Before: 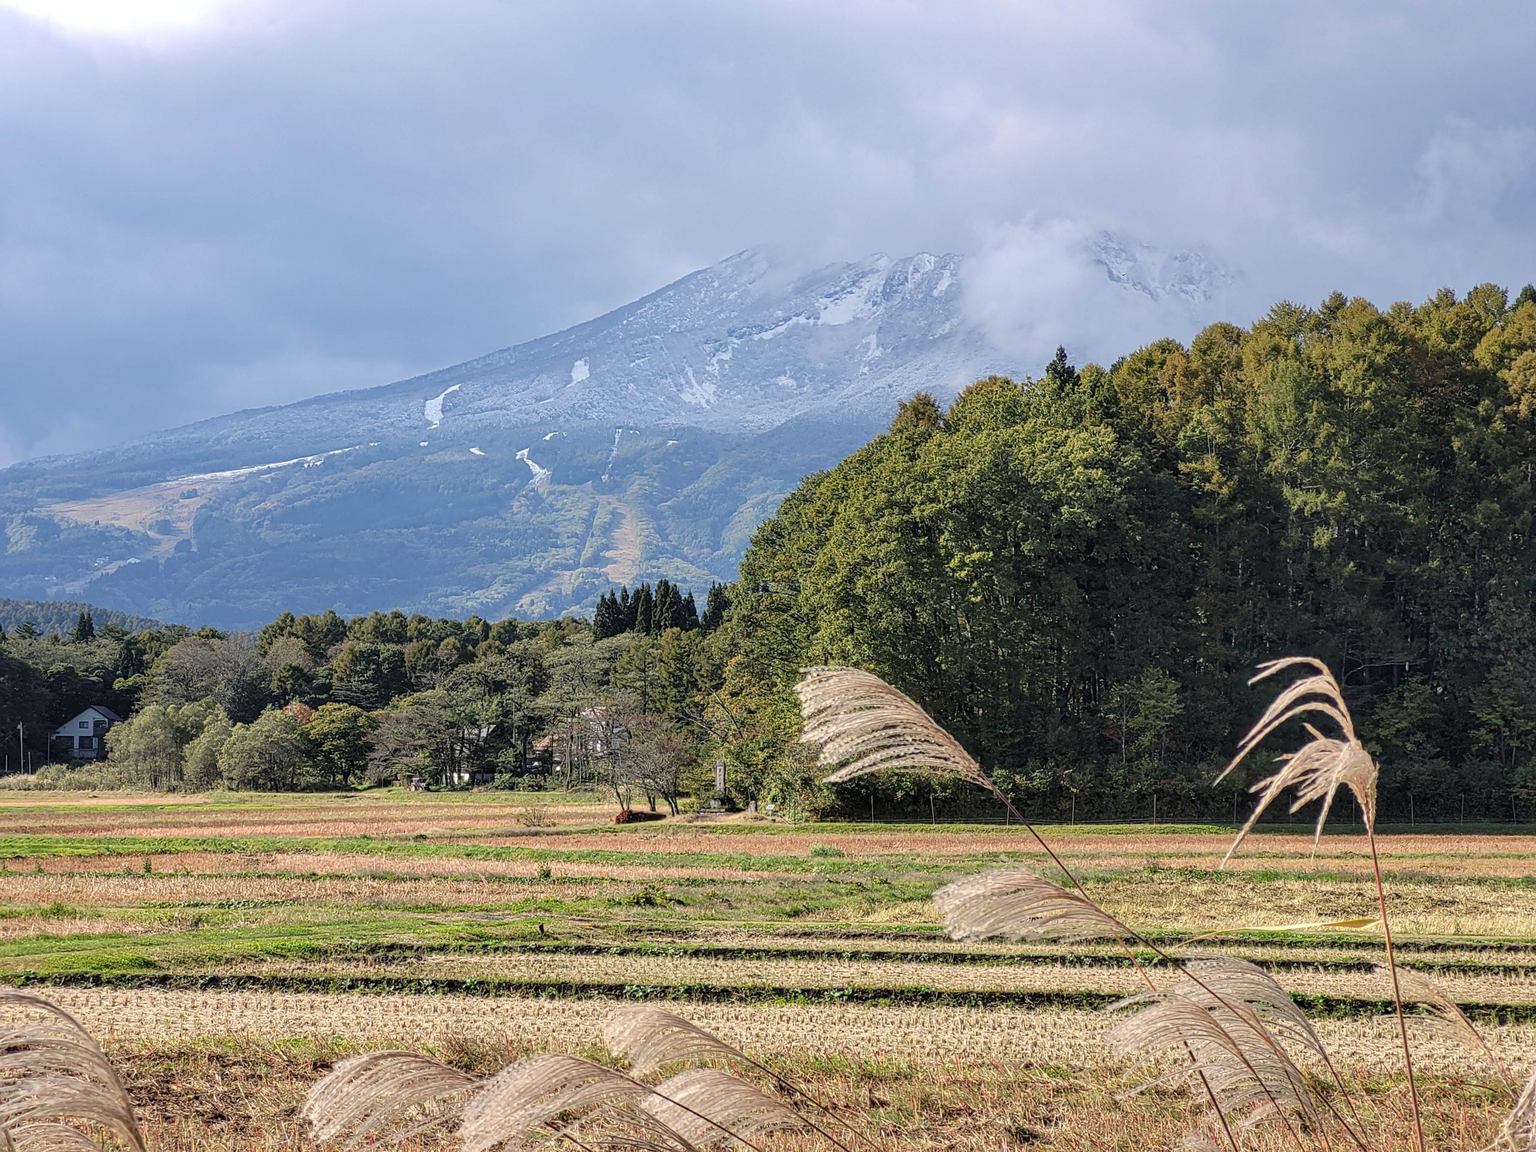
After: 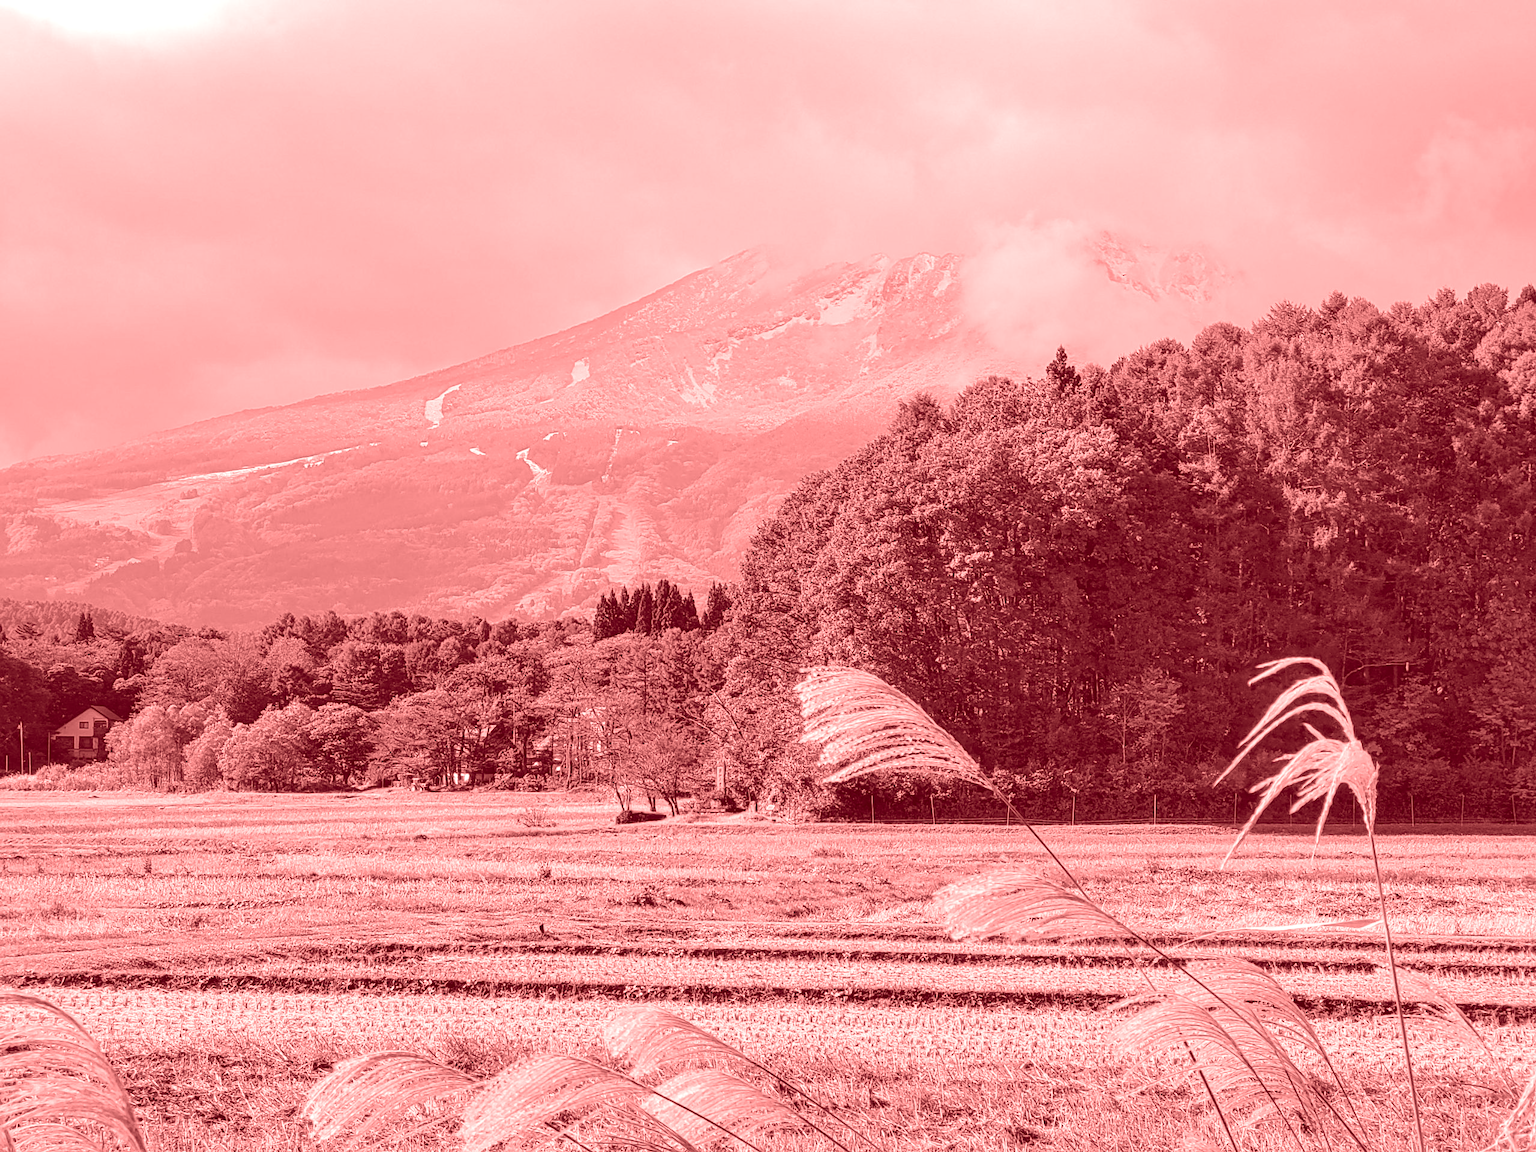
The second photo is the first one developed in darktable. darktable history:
contrast brightness saturation: contrast 0.01, saturation -0.05
colorize: saturation 60%, source mix 100%
